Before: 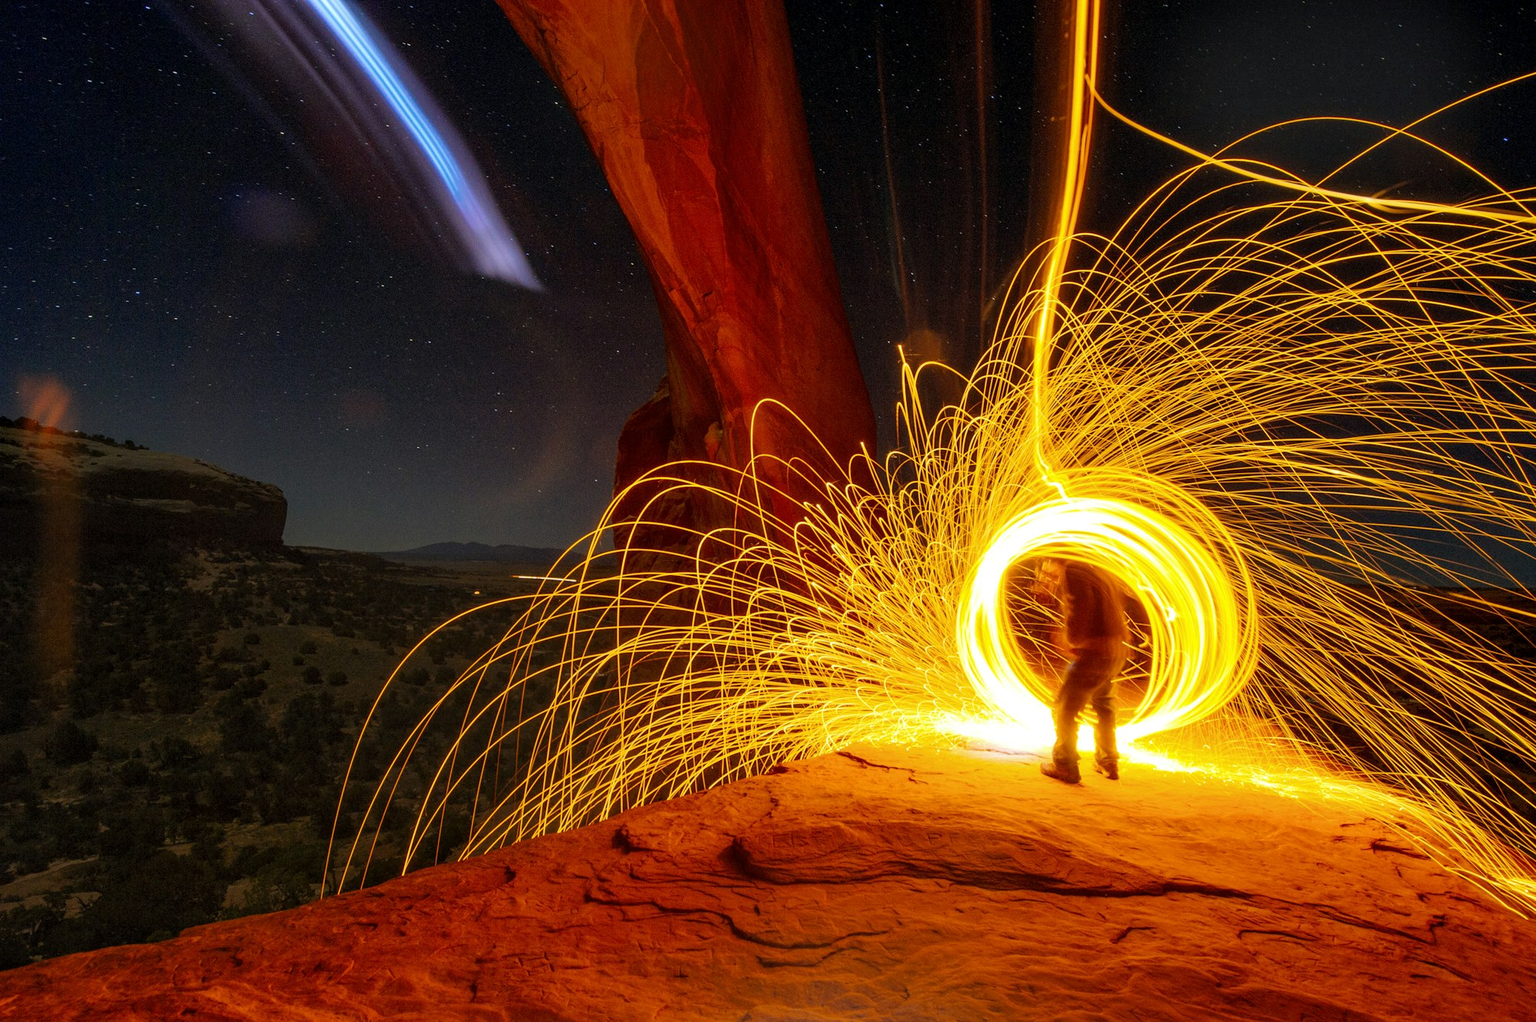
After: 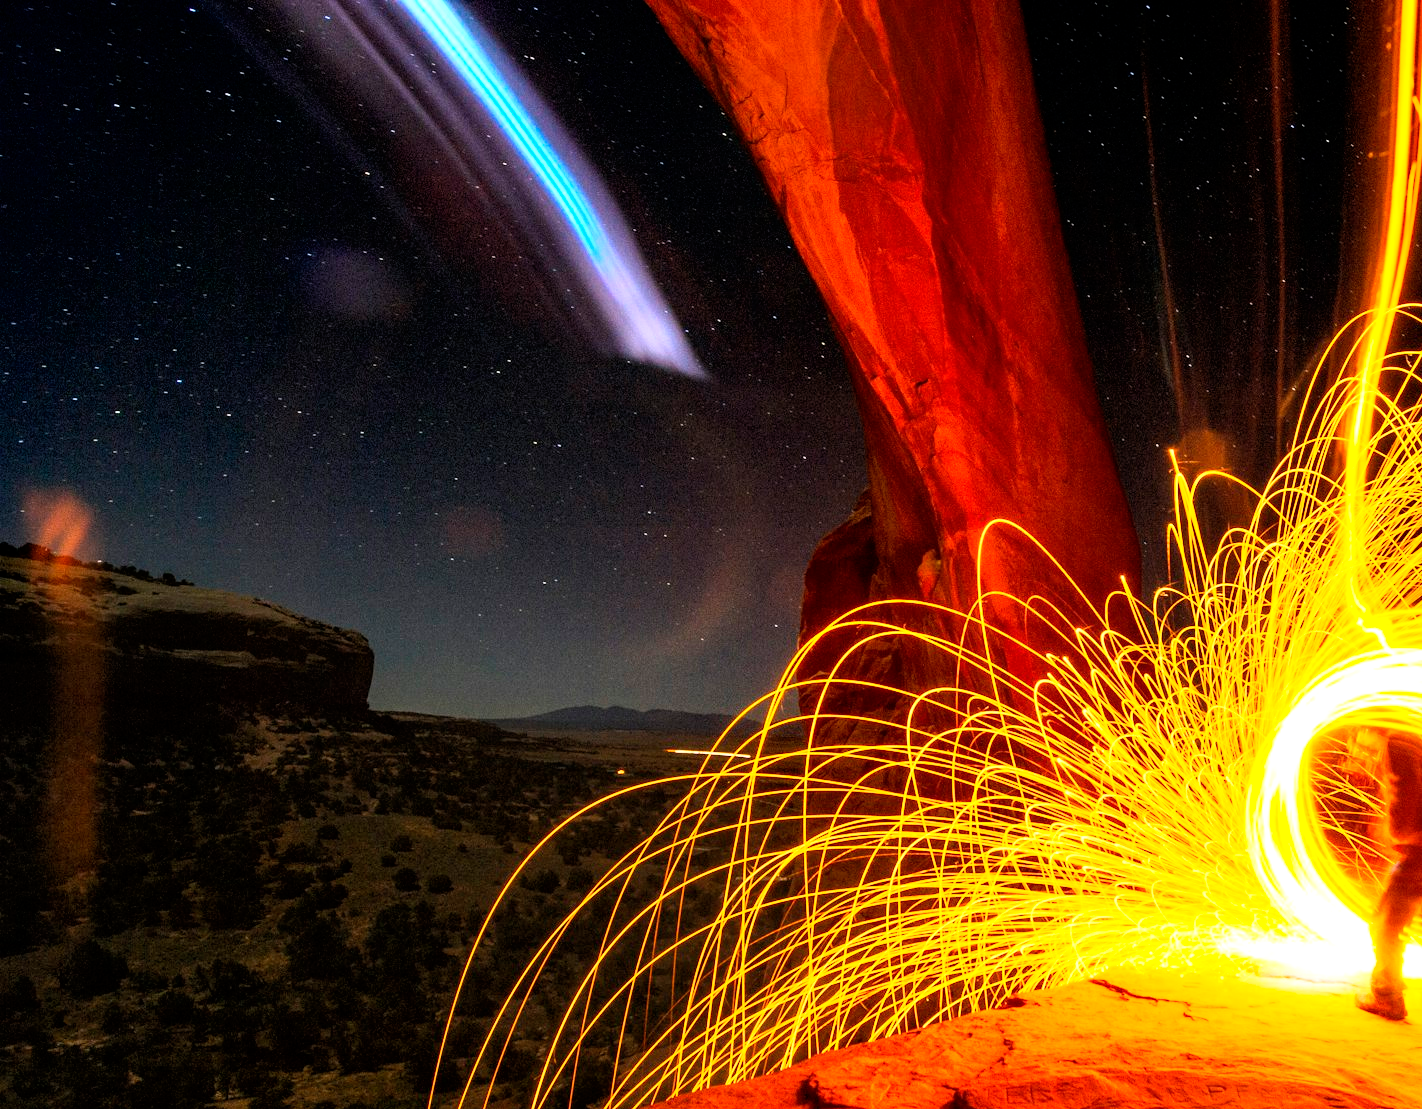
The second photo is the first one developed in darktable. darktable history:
exposure: exposure 0.6 EV, compensate highlight preservation false
crop: right 28.885%, bottom 16.626%
base curve: curves: ch0 [(0, 0) (0.005, 0.002) (0.193, 0.295) (0.399, 0.664) (0.75, 0.928) (1, 1)]
